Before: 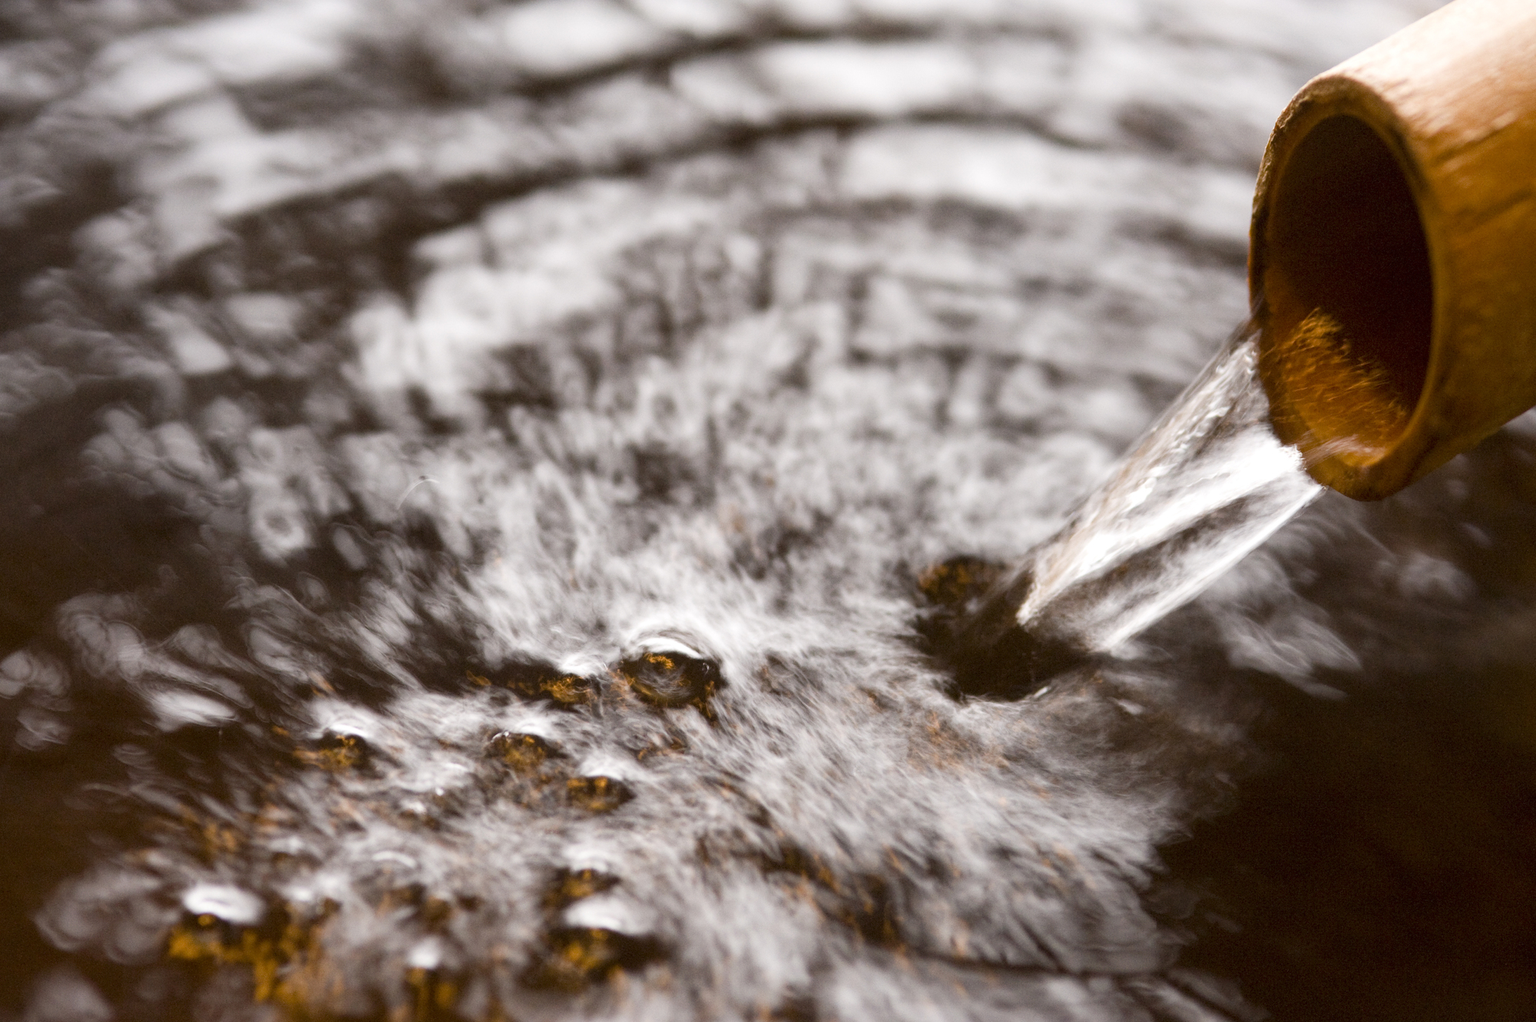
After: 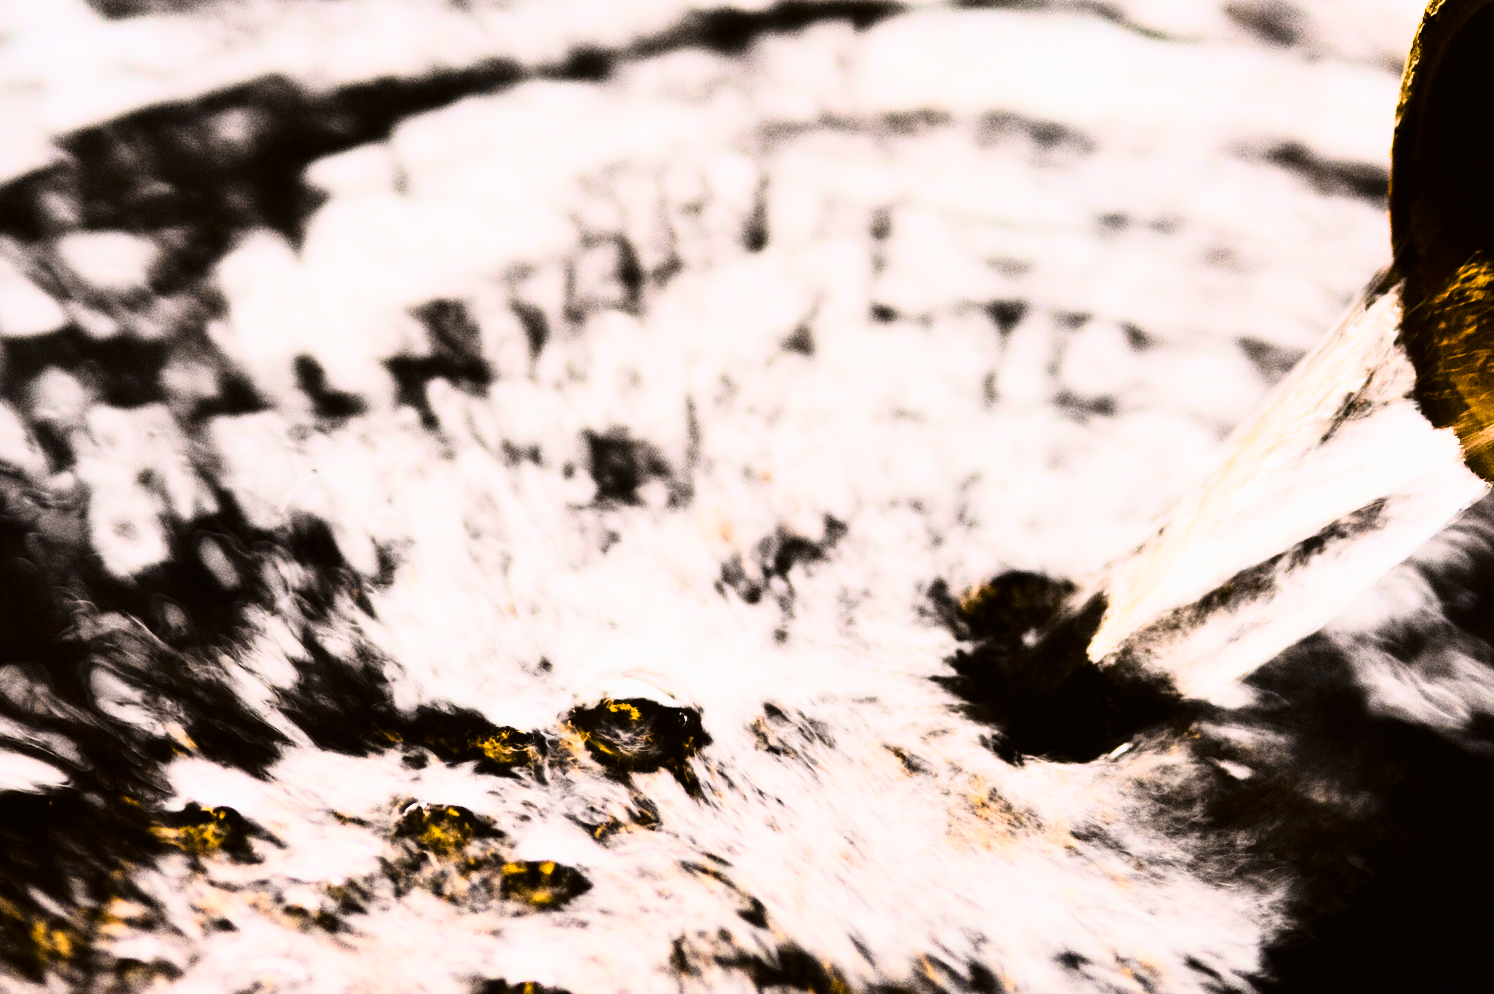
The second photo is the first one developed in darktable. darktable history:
rgb curve: curves: ch0 [(0, 0) (0.21, 0.15) (0.24, 0.21) (0.5, 0.75) (0.75, 0.96) (0.89, 0.99) (1, 1)]; ch1 [(0, 0.02) (0.21, 0.13) (0.25, 0.2) (0.5, 0.67) (0.75, 0.9) (0.89, 0.97) (1, 1)]; ch2 [(0, 0.02) (0.21, 0.13) (0.25, 0.2) (0.5, 0.67) (0.75, 0.9) (0.89, 0.97) (1, 1)], compensate middle gray true
crop and rotate: left 11.831%, top 11.346%, right 13.429%, bottom 13.899%
tone curve: curves: ch0 [(0.016, 0.011) (0.21, 0.113) (0.515, 0.476) (0.78, 0.795) (1, 0.981)], color space Lab, linked channels, preserve colors none
contrast brightness saturation: contrast 0.11, saturation -0.17
color balance rgb: linear chroma grading › global chroma 9%, perceptual saturation grading › global saturation 36%, perceptual saturation grading › shadows 35%, perceptual brilliance grading › global brilliance 15%, perceptual brilliance grading › shadows -35%, global vibrance 15%
